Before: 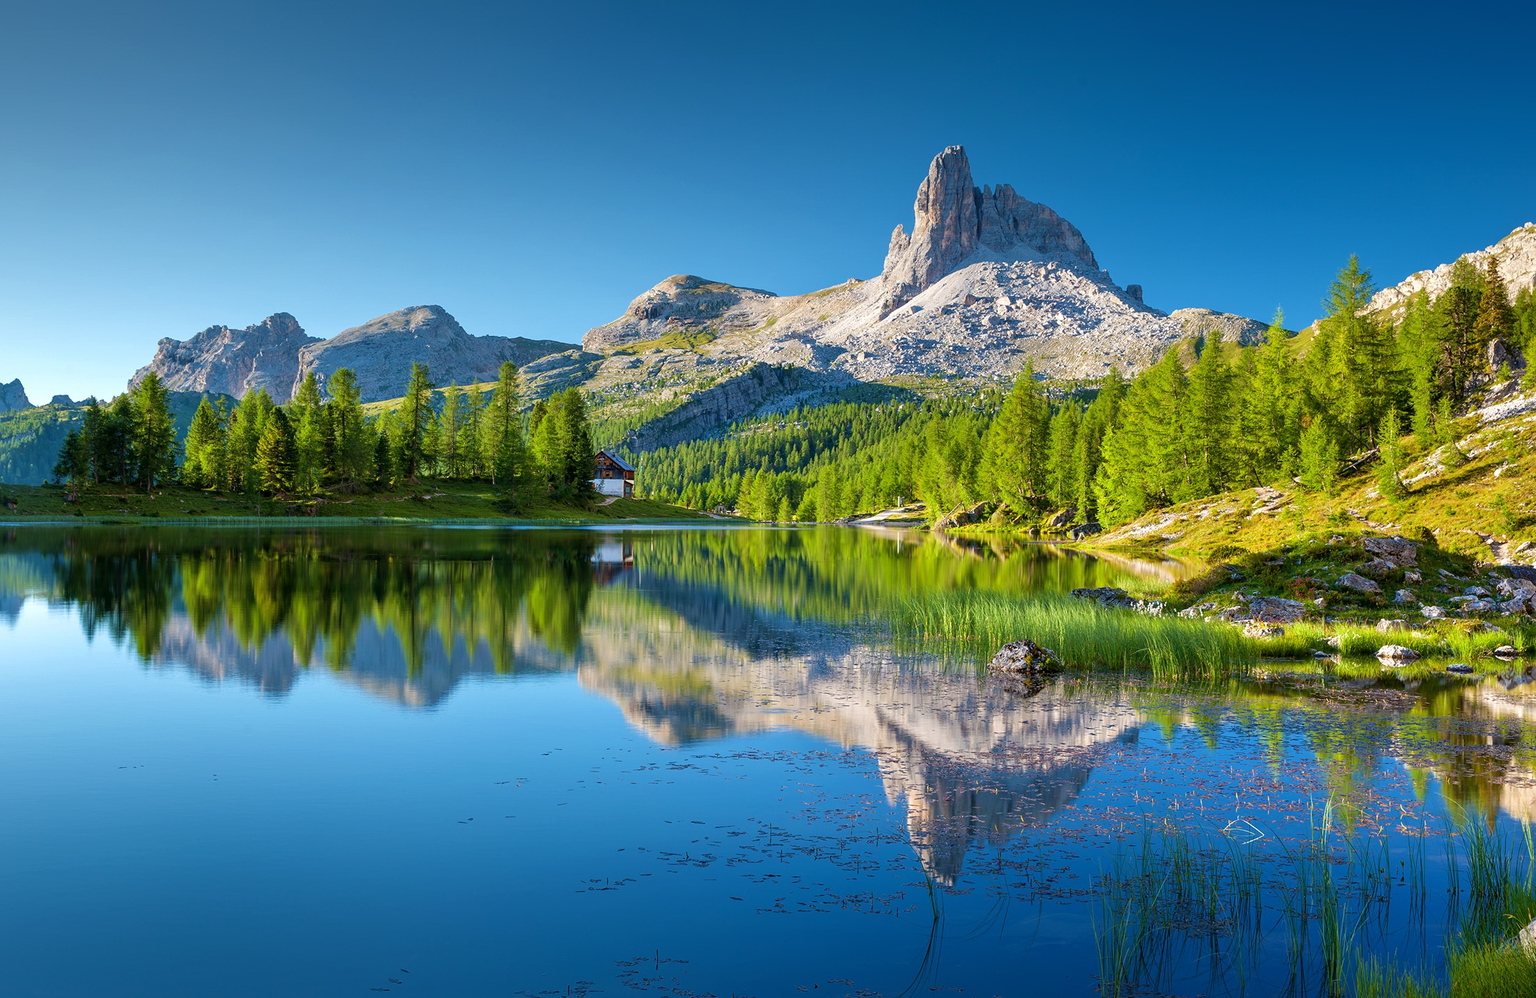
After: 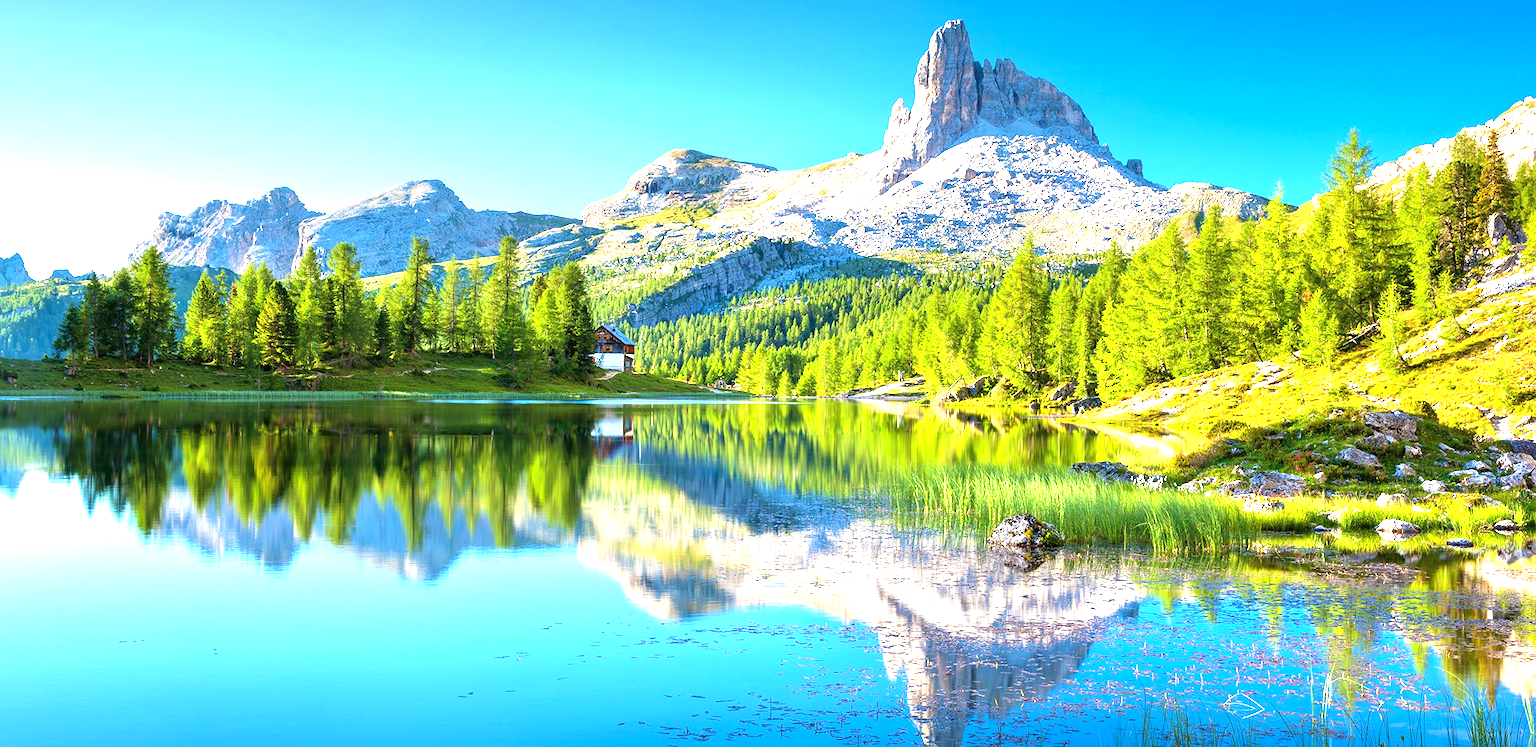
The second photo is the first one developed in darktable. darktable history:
color zones: curves: ch0 [(0.068, 0.464) (0.25, 0.5) (0.48, 0.508) (0.75, 0.536) (0.886, 0.476) (0.967, 0.456)]; ch1 [(0.066, 0.456) (0.25, 0.5) (0.616, 0.508) (0.746, 0.56) (0.934, 0.444)]
crop and rotate: top 12.615%, bottom 12.375%
exposure: black level correction 0, exposure 1.449 EV, compensate exposure bias true, compensate highlight preservation false
